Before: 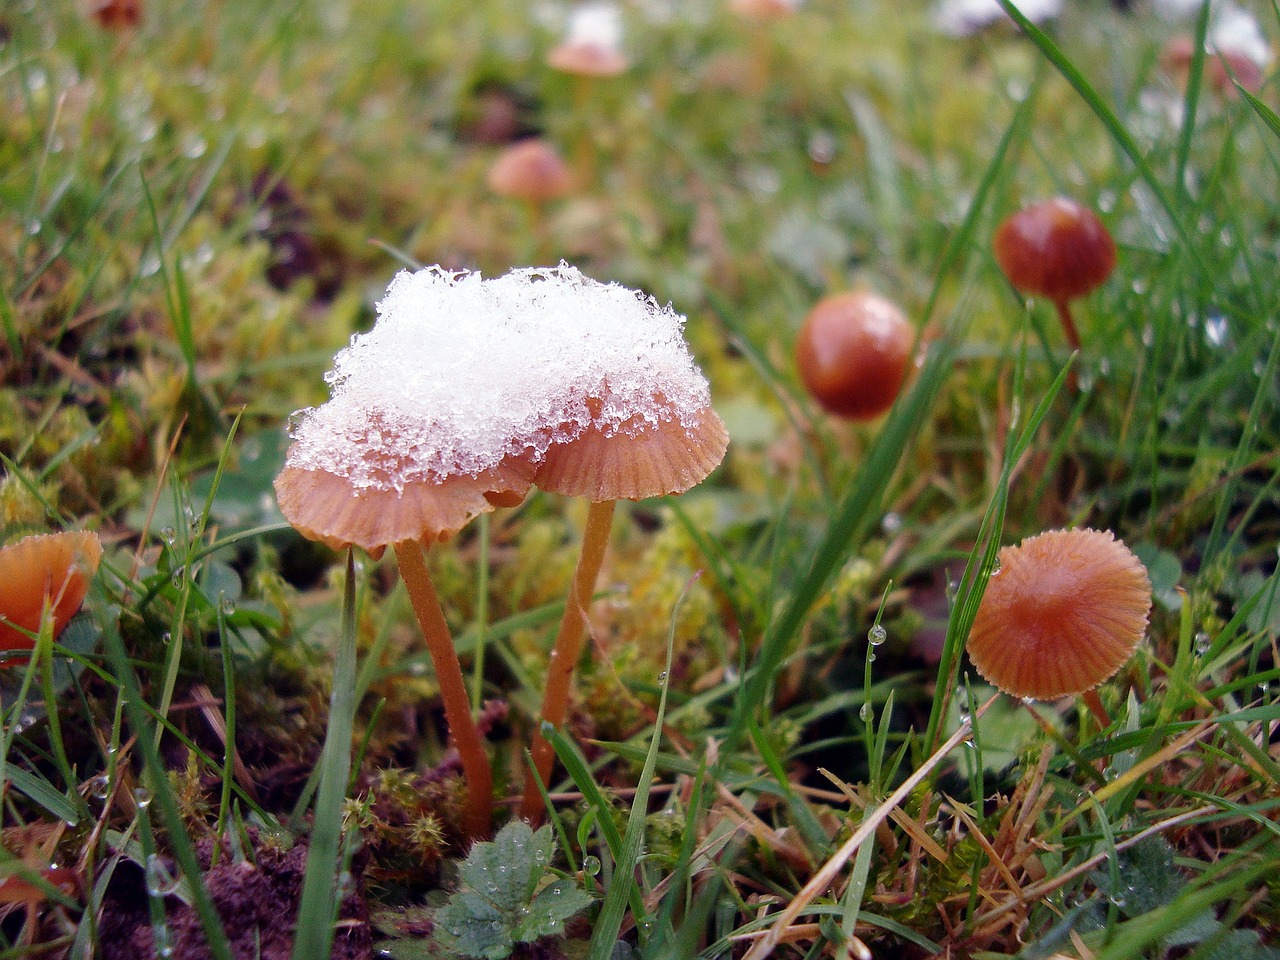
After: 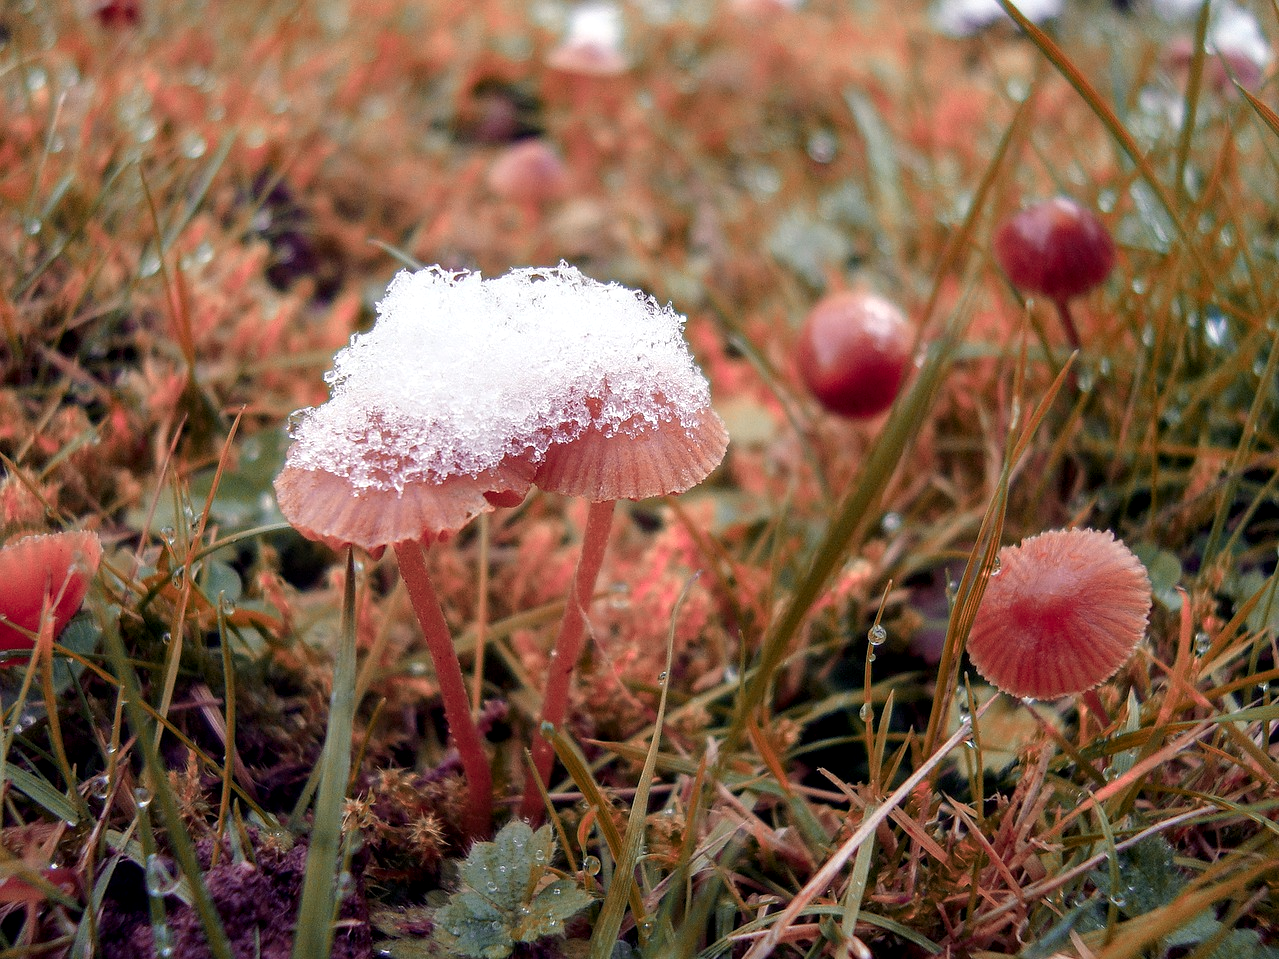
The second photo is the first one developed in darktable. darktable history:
crop: left 0.041%
color zones: curves: ch2 [(0, 0.488) (0.143, 0.417) (0.286, 0.212) (0.429, 0.179) (0.571, 0.154) (0.714, 0.415) (0.857, 0.495) (1, 0.488)]
local contrast: on, module defaults
